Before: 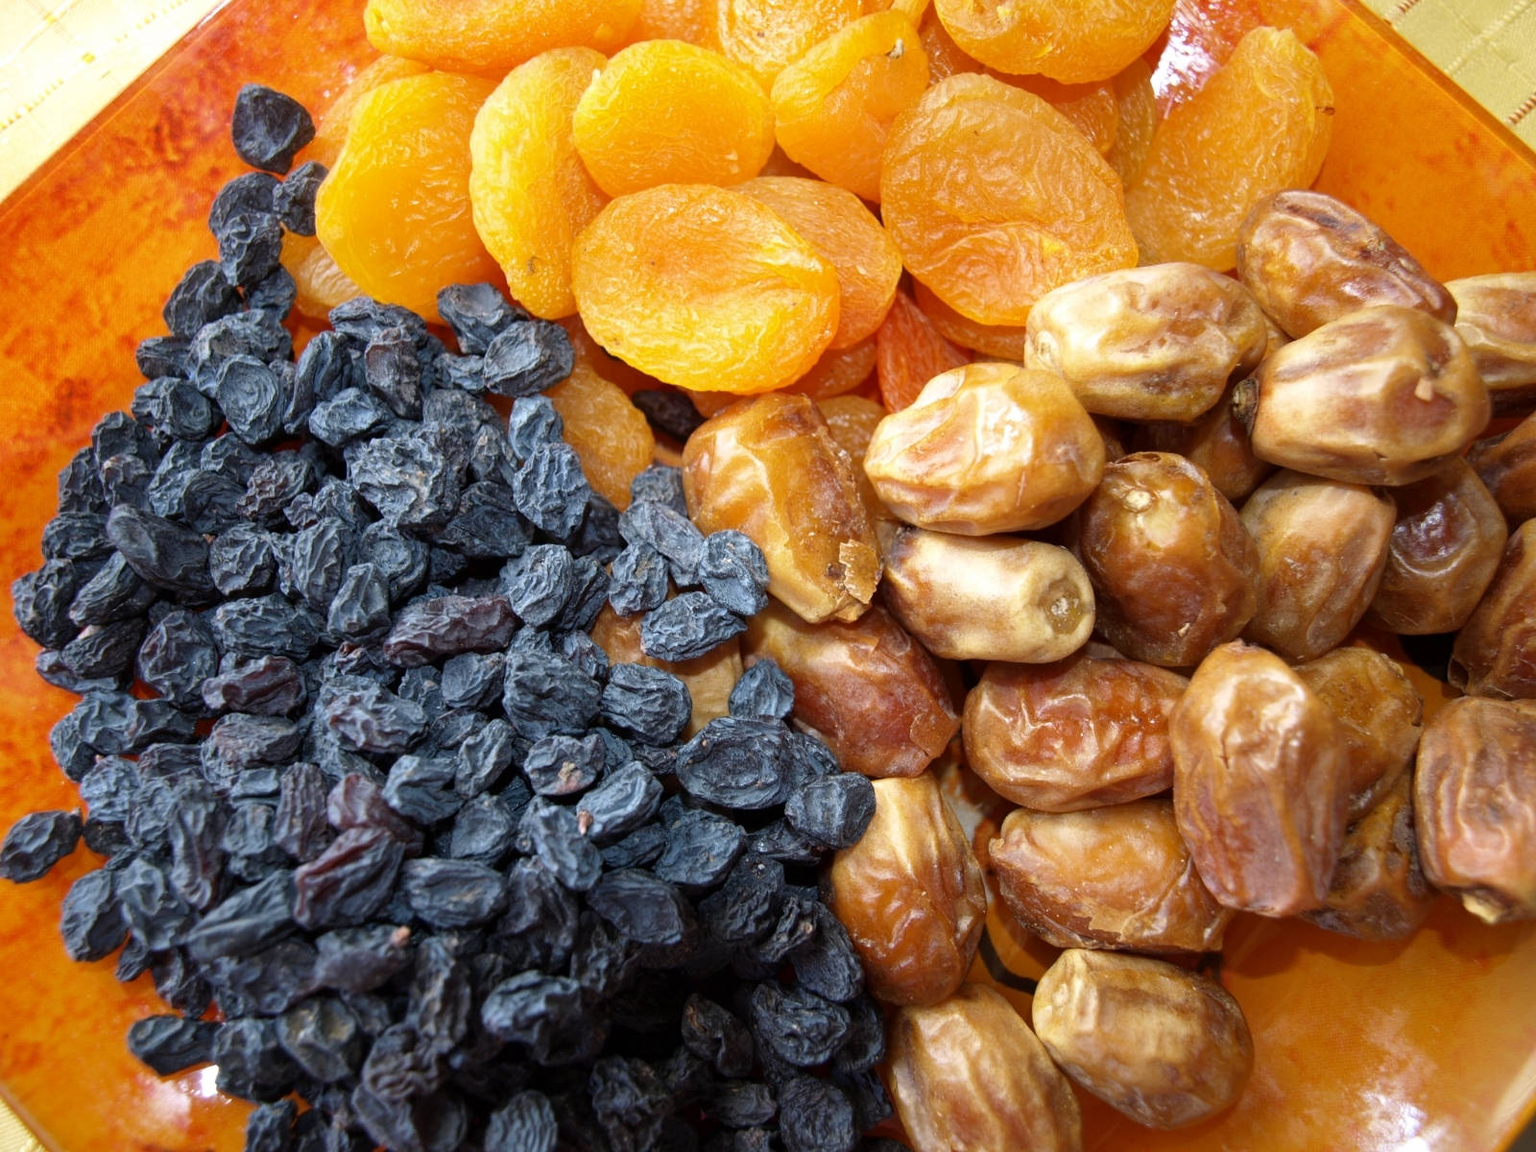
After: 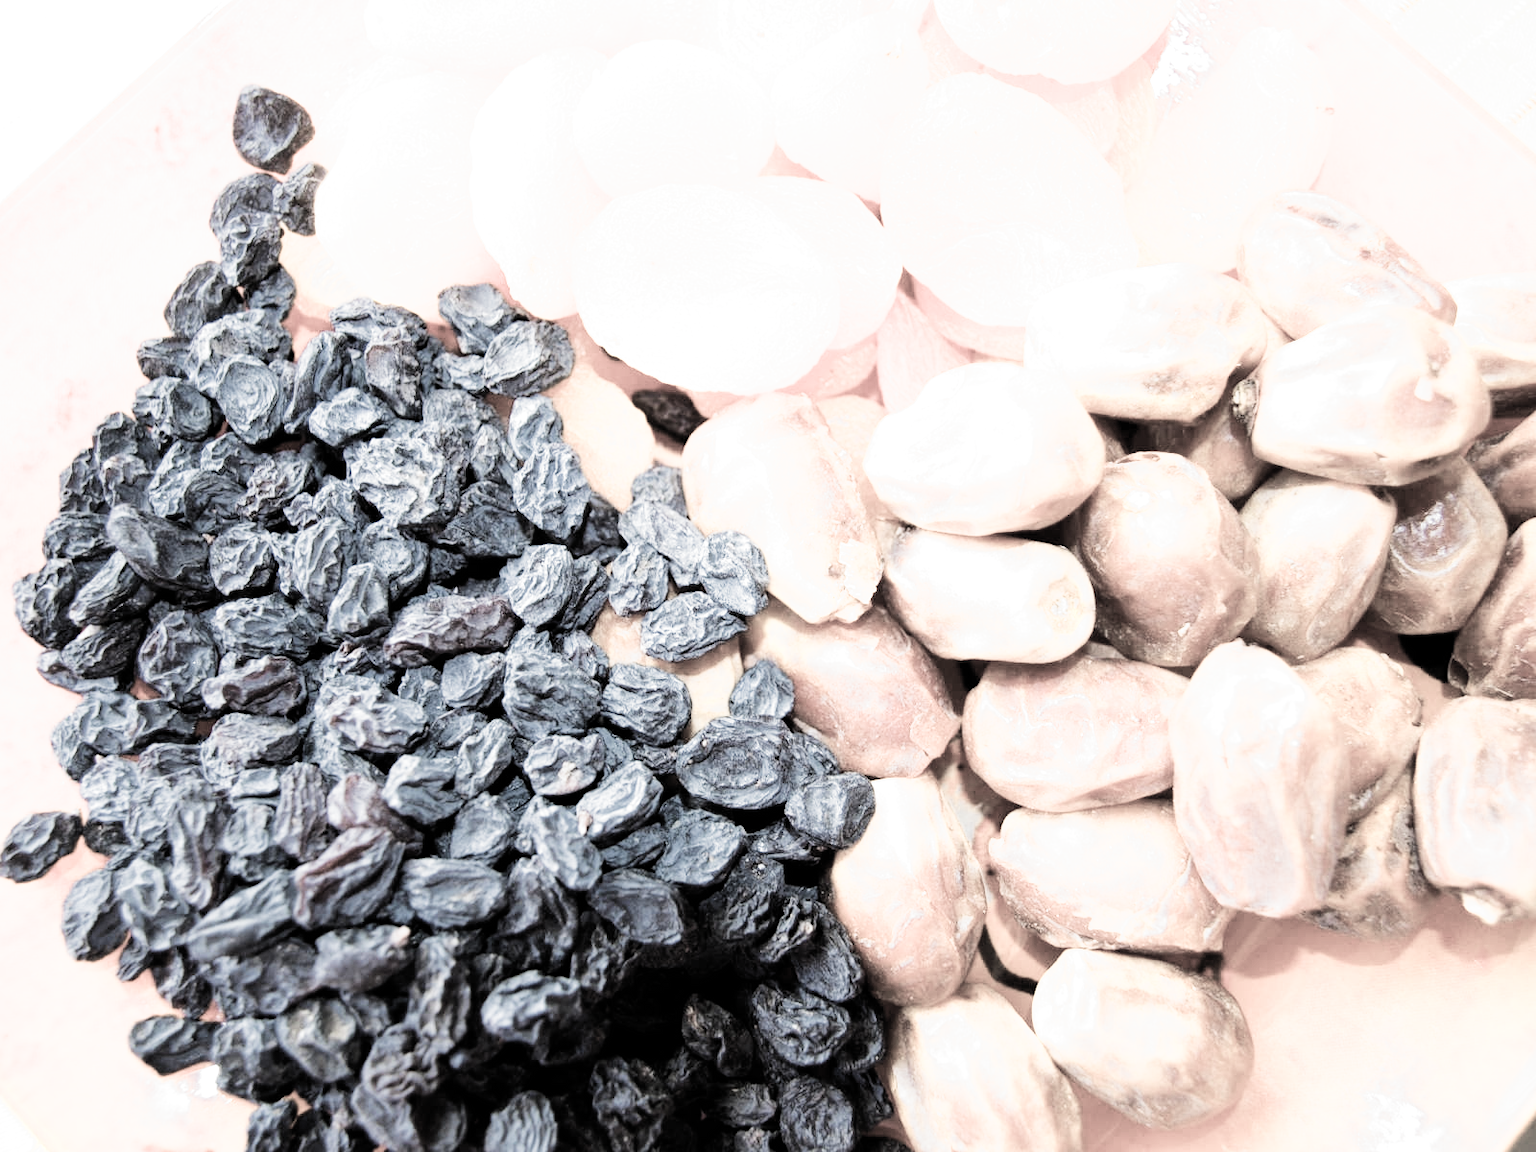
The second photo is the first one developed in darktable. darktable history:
filmic rgb: black relative exposure -5.07 EV, white relative exposure 3.96 EV, threshold 2.95 EV, hardness 2.89, contrast 1.405, highlights saturation mix -18.92%, color science v5 (2021), contrast in shadows safe, contrast in highlights safe, enable highlight reconstruction true
exposure: exposure 1.994 EV, compensate highlight preservation false
color zones: curves: ch0 [(0.25, 0.667) (0.758, 0.368)]; ch1 [(0.215, 0.245) (0.761, 0.373)]; ch2 [(0.247, 0.554) (0.761, 0.436)]
tone equalizer: edges refinement/feathering 500, mask exposure compensation -1.57 EV, preserve details no
